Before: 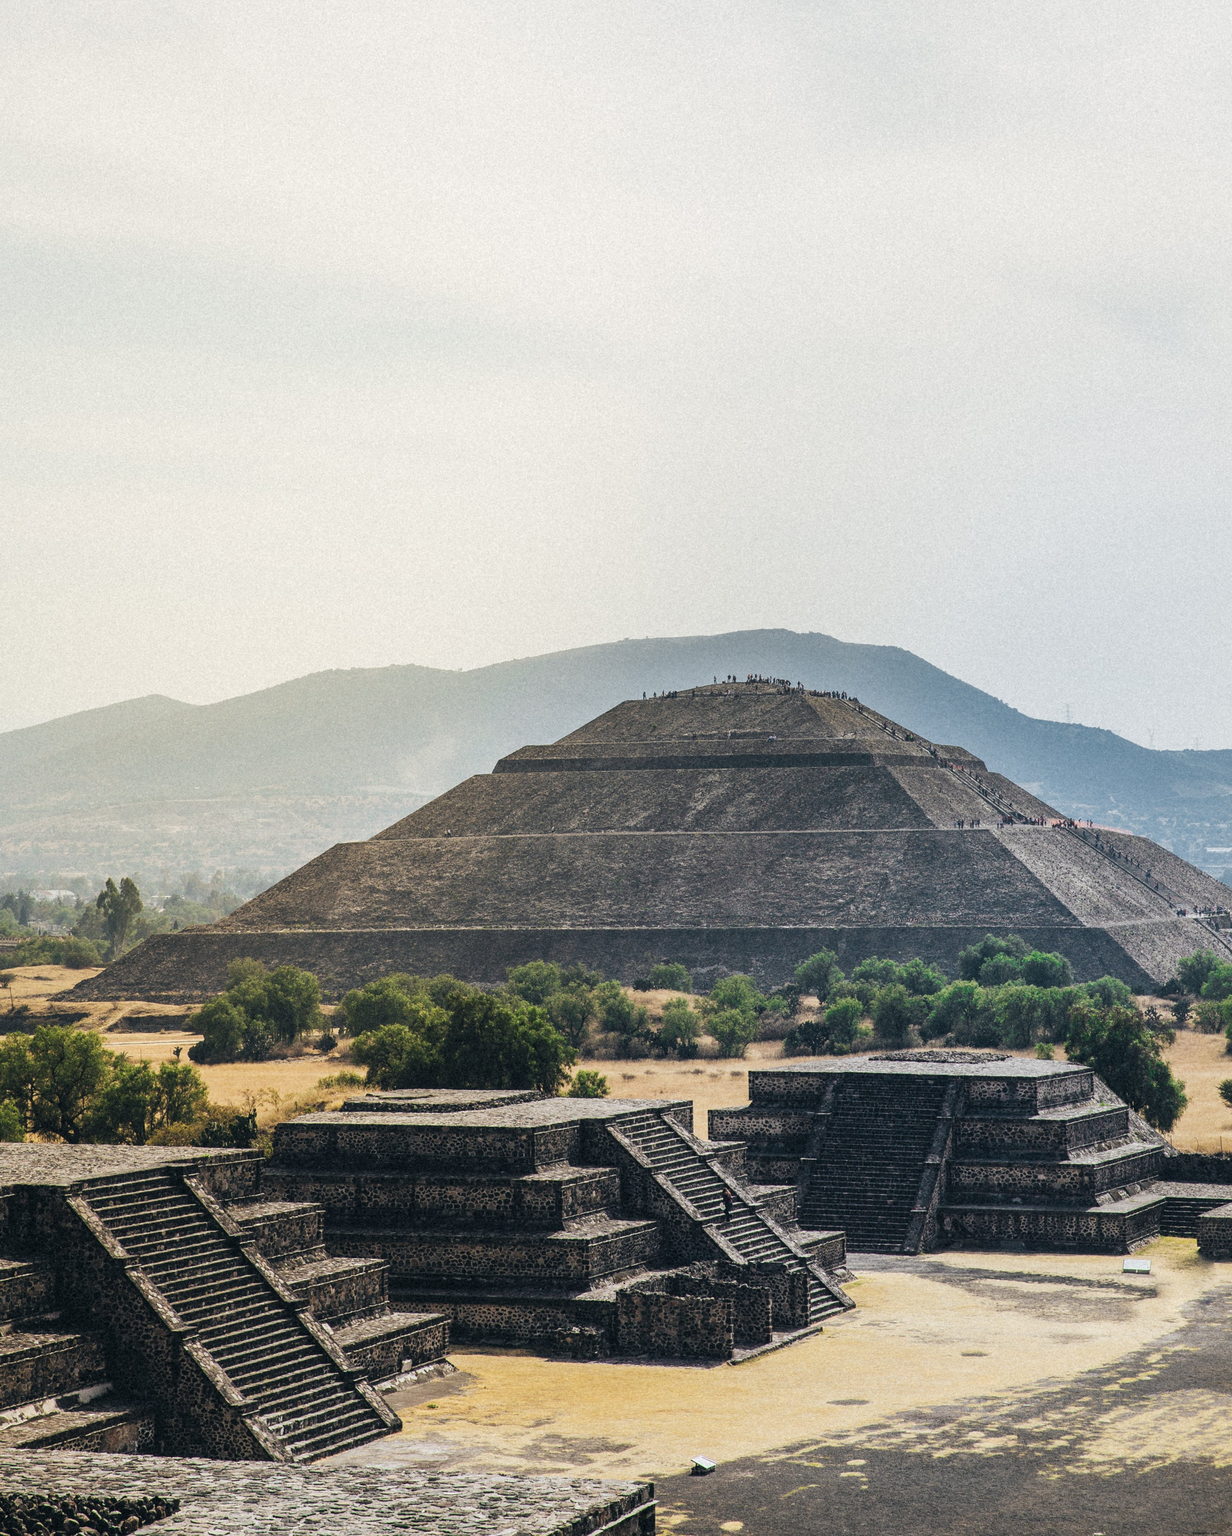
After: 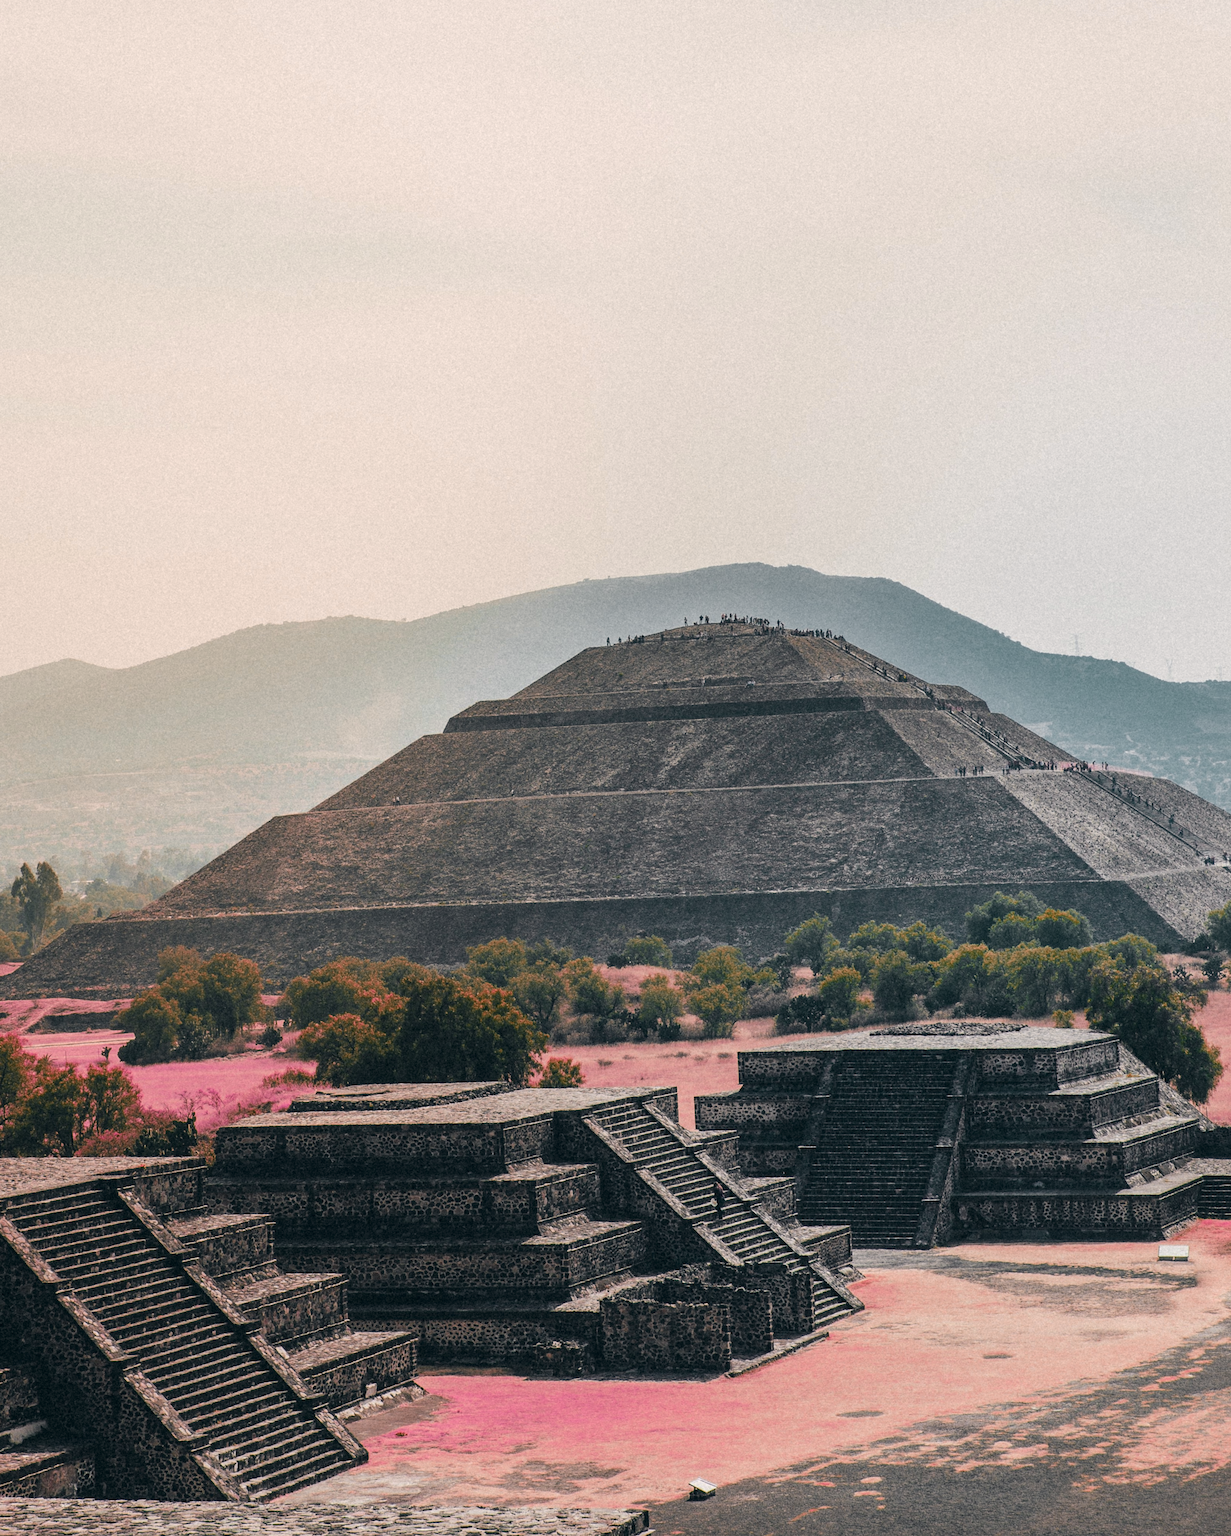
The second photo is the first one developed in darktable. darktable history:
tone equalizer: on, module defaults
color correction: highlights a* 2.75, highlights b* 5, shadows a* -2.04, shadows b* -4.84, saturation 0.8
color zones: curves: ch0 [(0.826, 0.353)]; ch1 [(0.242, 0.647) (0.889, 0.342)]; ch2 [(0.246, 0.089) (0.969, 0.068)]
crop and rotate: angle 1.96°, left 5.673%, top 5.673%
